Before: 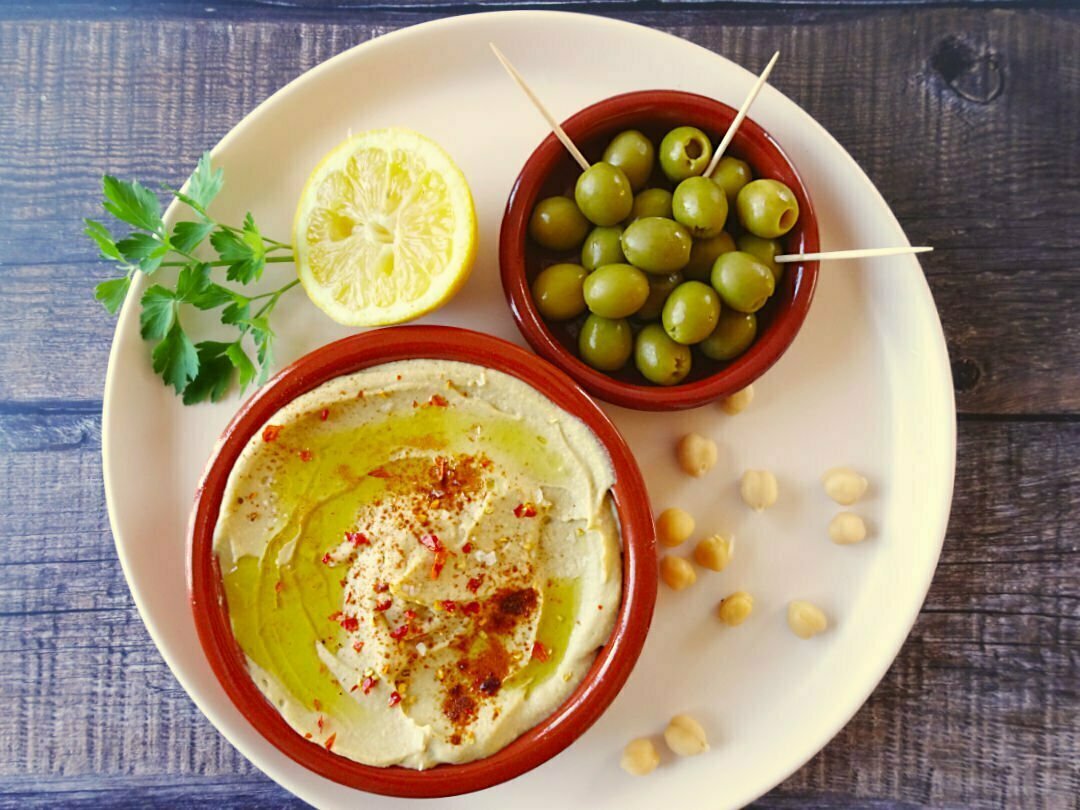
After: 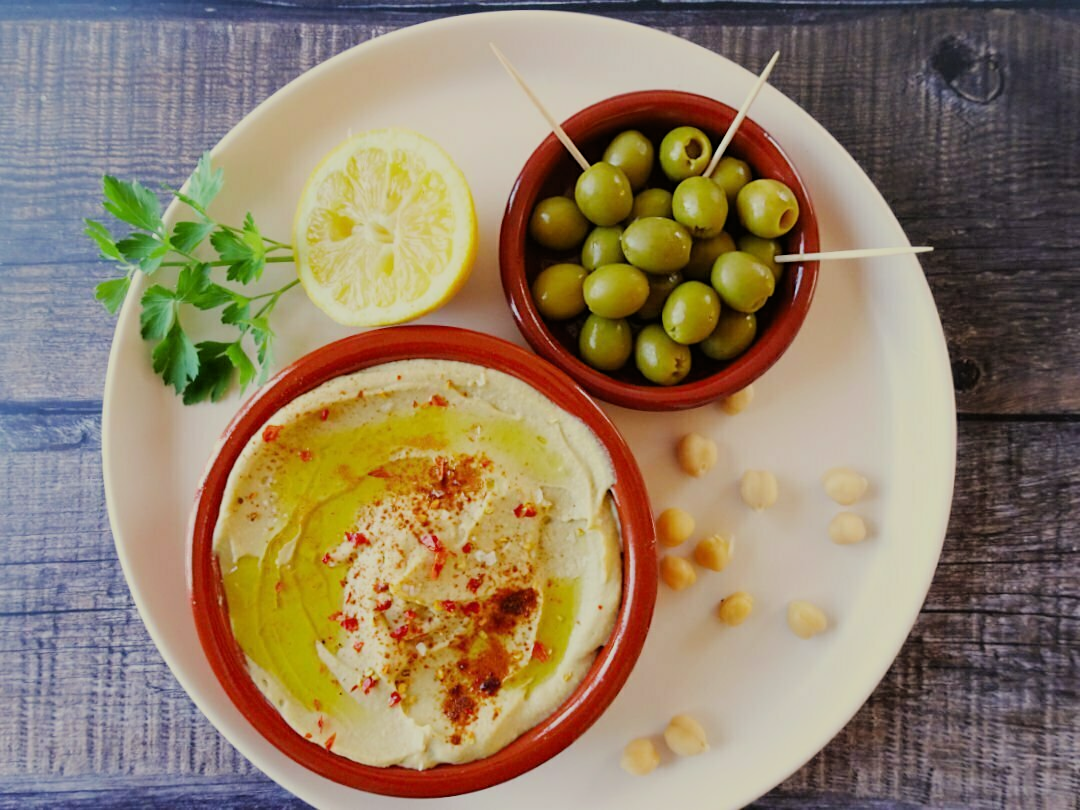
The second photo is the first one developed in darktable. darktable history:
filmic rgb: black relative exposure -6.65 EV, white relative exposure 4.56 EV, hardness 3.27
